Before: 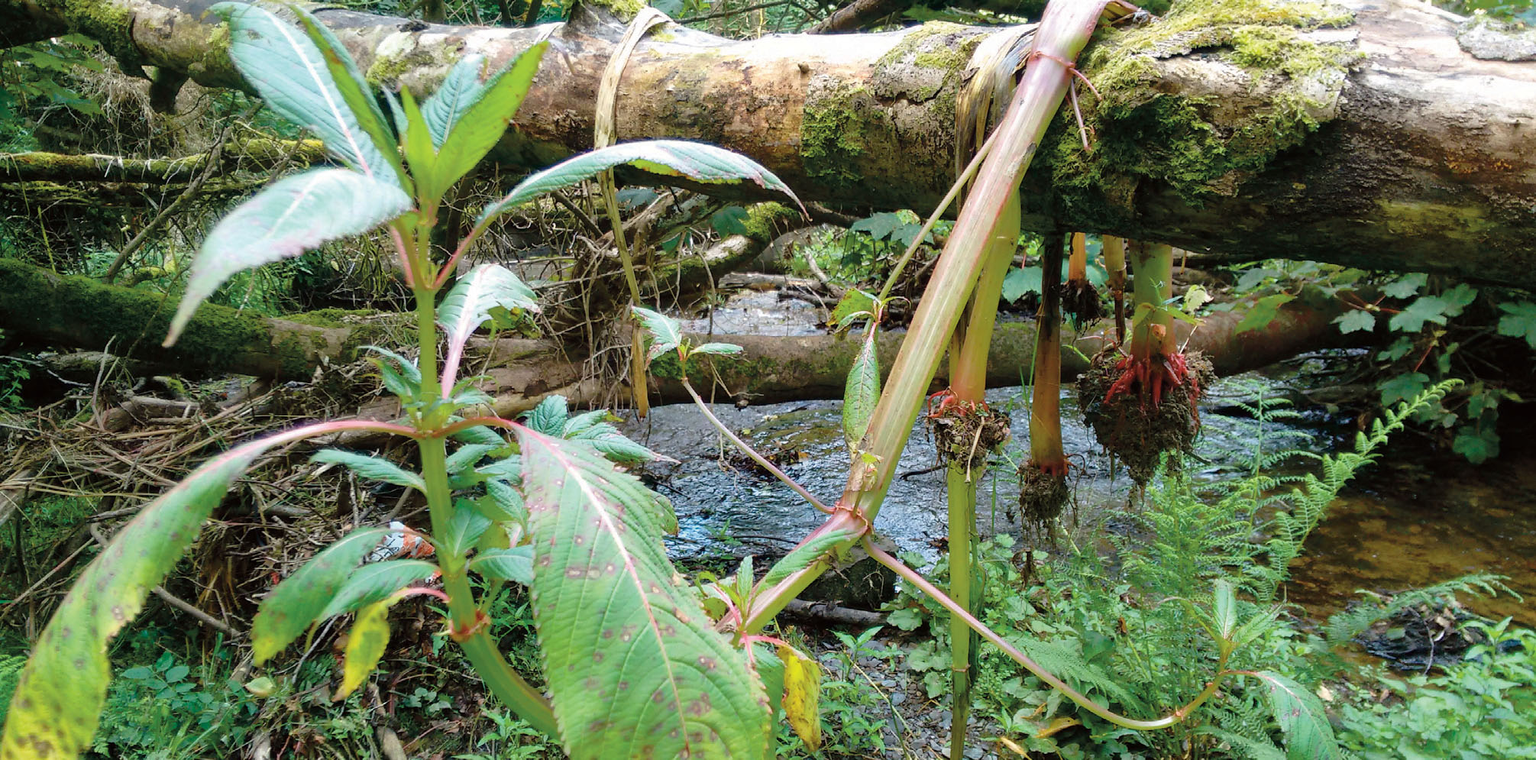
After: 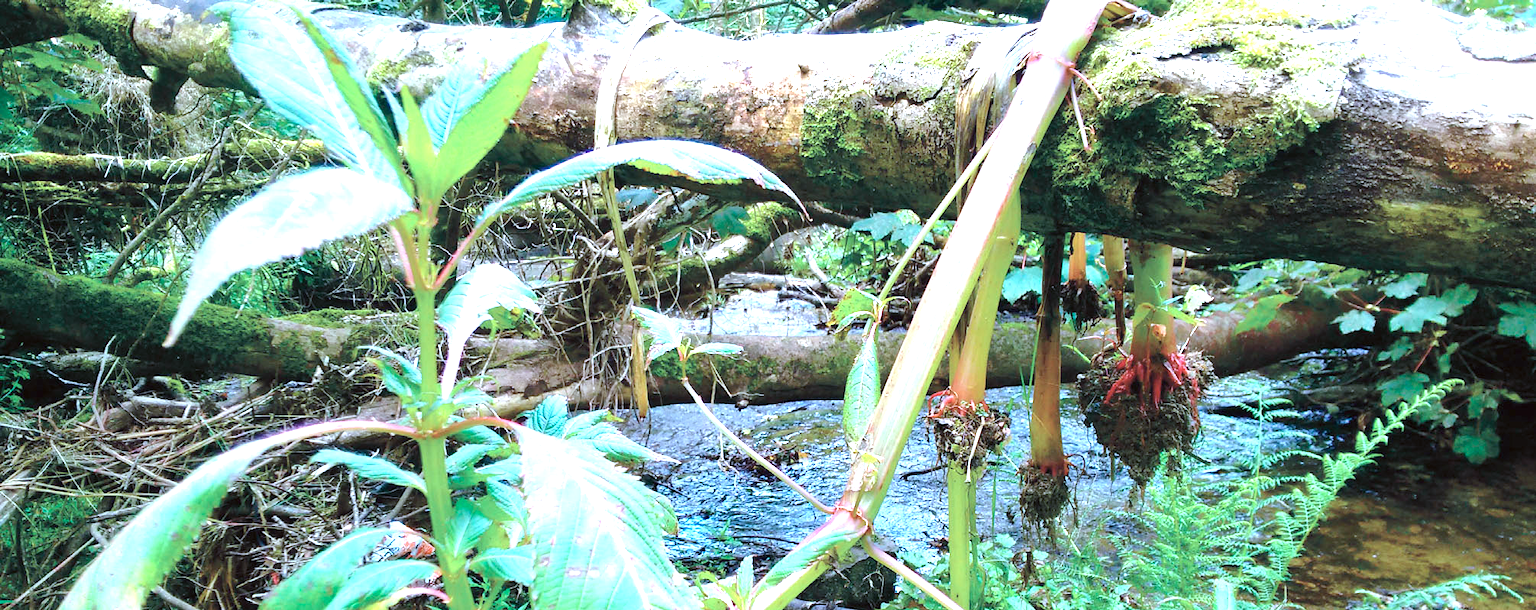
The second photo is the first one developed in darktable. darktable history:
crop: bottom 19.644%
color calibration: illuminant custom, x 0.39, y 0.392, temperature 3856.94 K
exposure: black level correction 0, exposure 1.2 EV, compensate highlight preservation false
